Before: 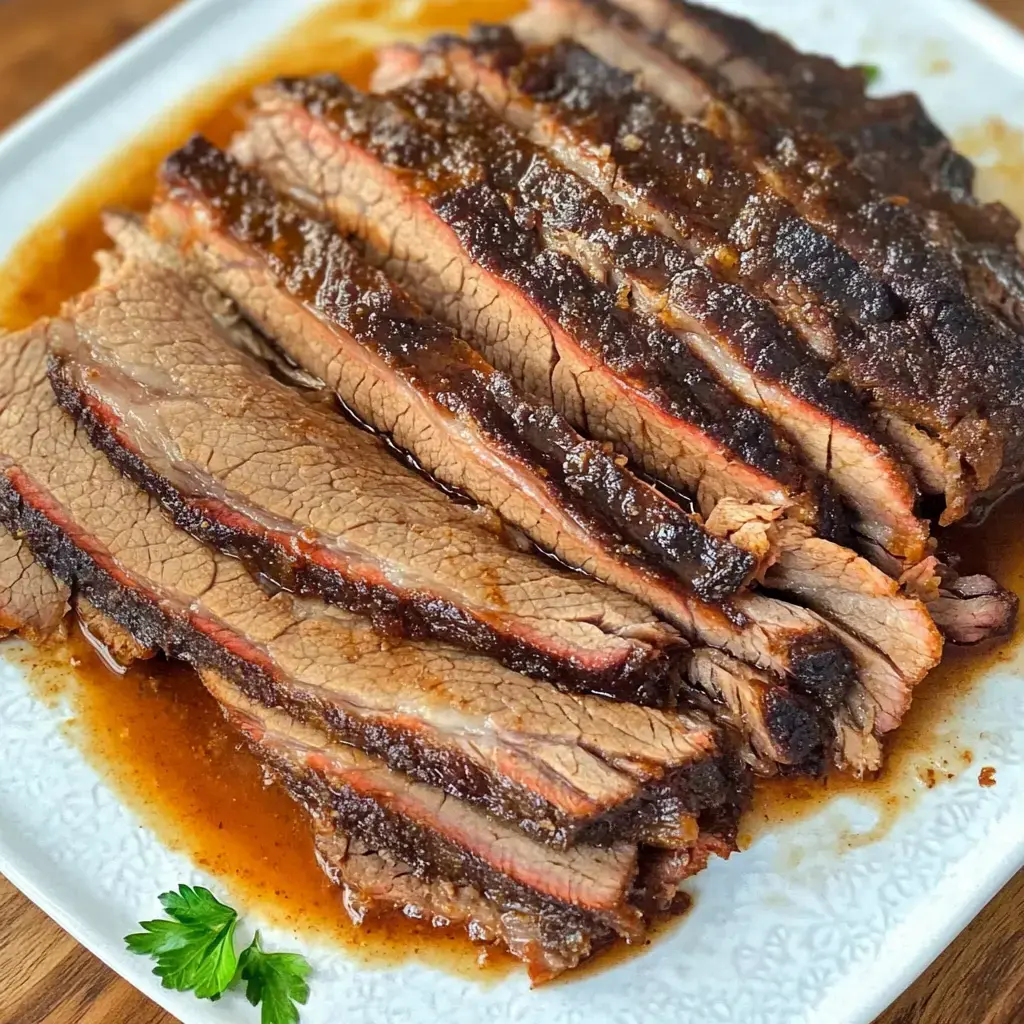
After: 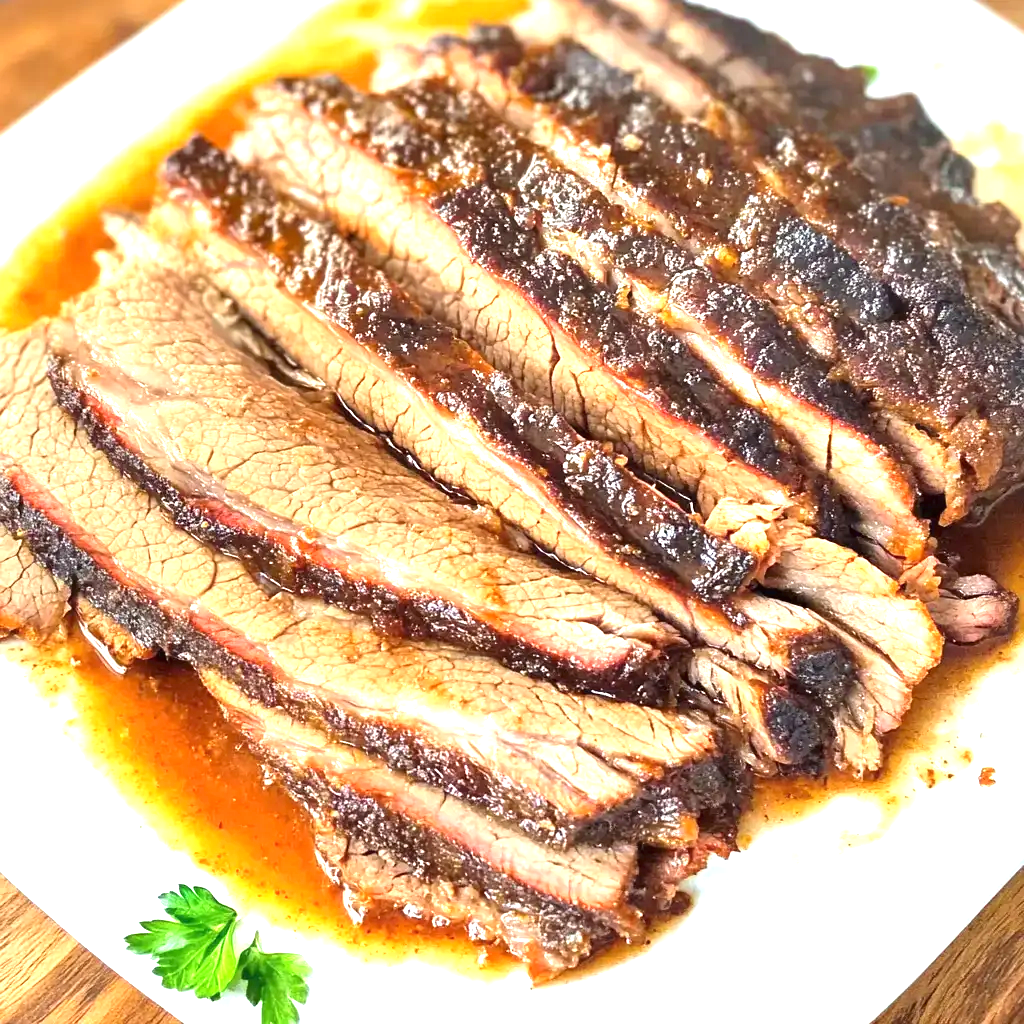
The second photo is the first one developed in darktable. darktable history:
rotate and perspective: crop left 0, crop top 0
exposure: black level correction 0, exposure 1.45 EV, compensate exposure bias true, compensate highlight preservation false
